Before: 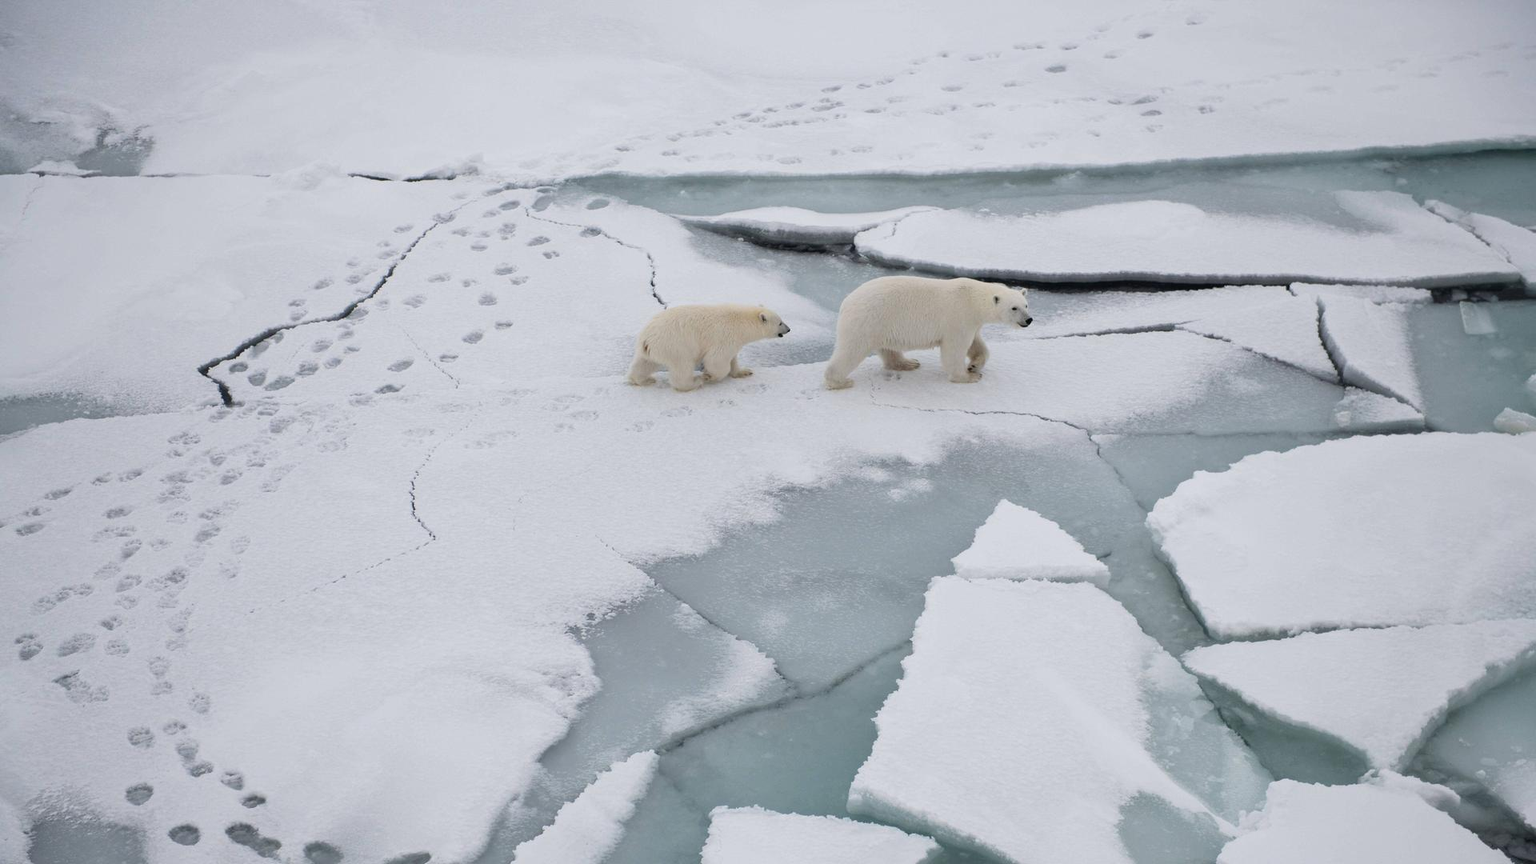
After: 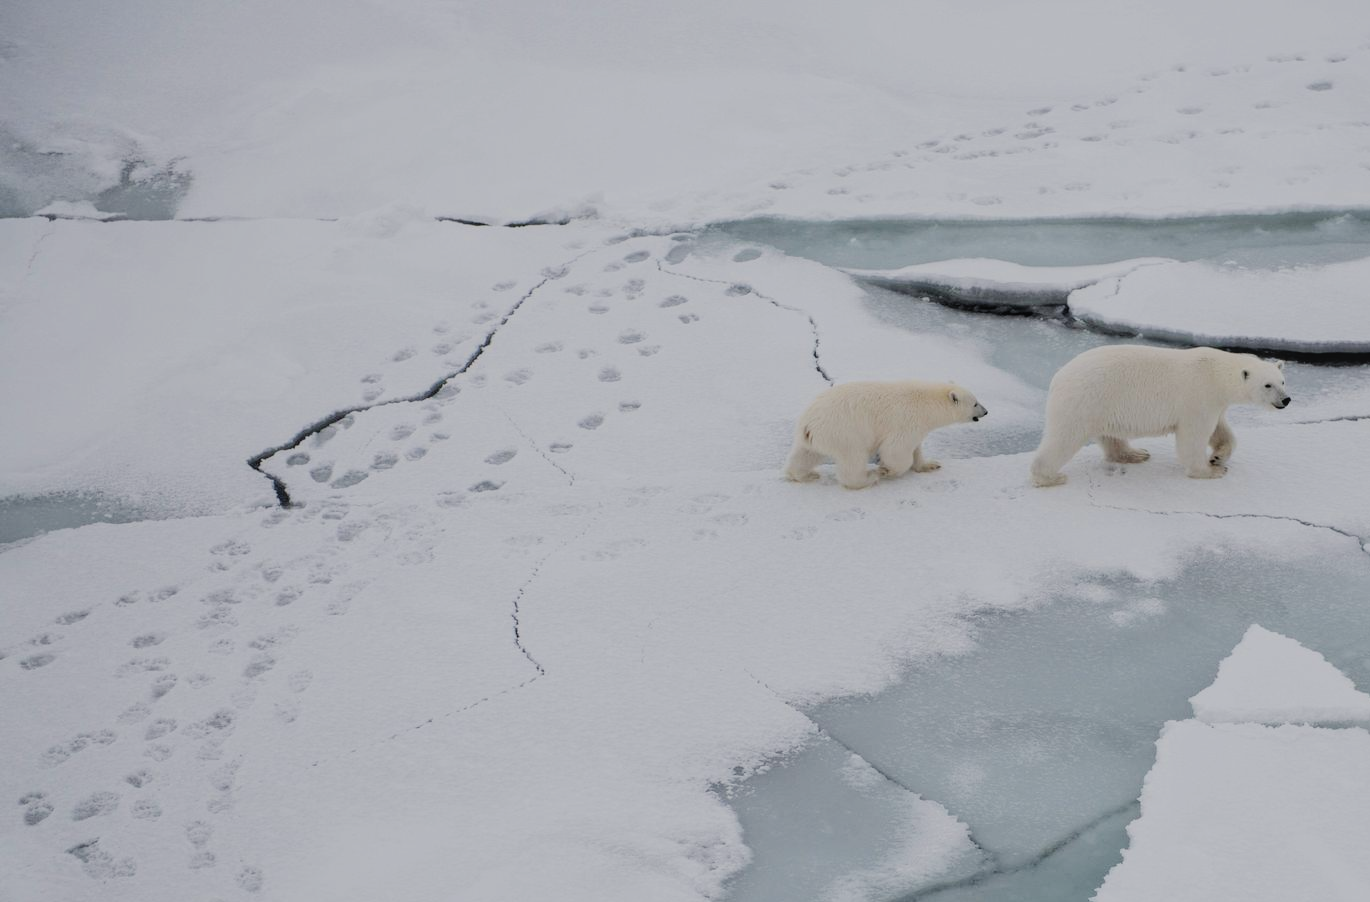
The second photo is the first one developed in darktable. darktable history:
crop: right 28.604%, bottom 16.397%
local contrast: detail 109%
filmic rgb: black relative exposure -6.93 EV, white relative exposure 5.61 EV, hardness 2.85
